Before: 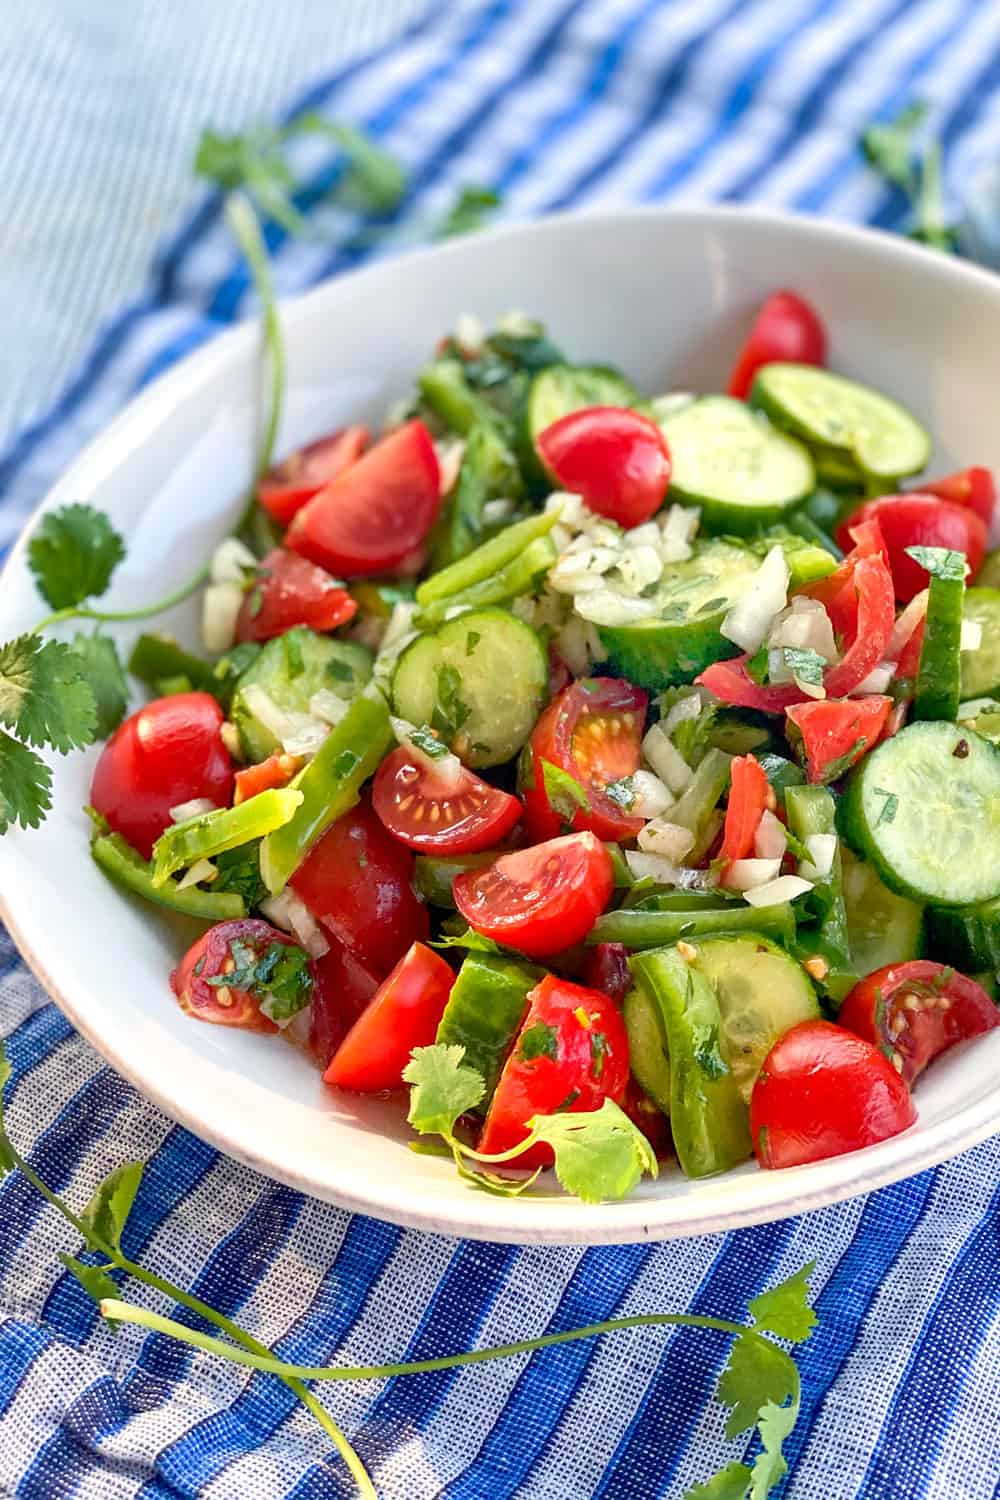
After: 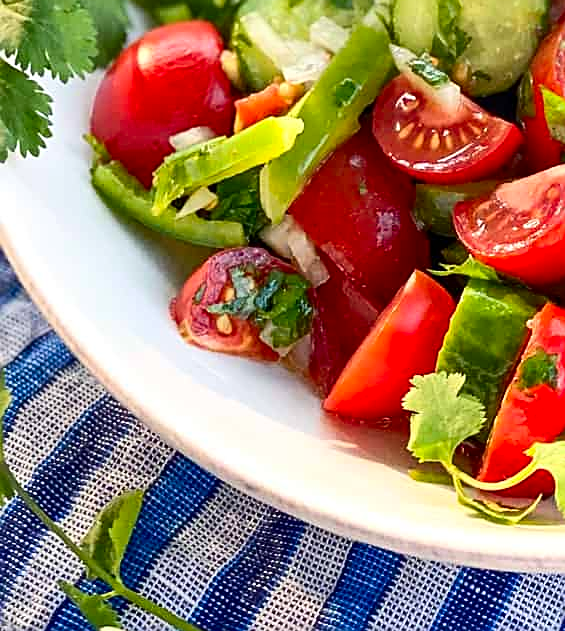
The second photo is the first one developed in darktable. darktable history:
crop: top 44.815%, right 43.419%, bottom 13.116%
contrast brightness saturation: contrast 0.15, brightness -0.012, saturation 0.1
sharpen: on, module defaults
